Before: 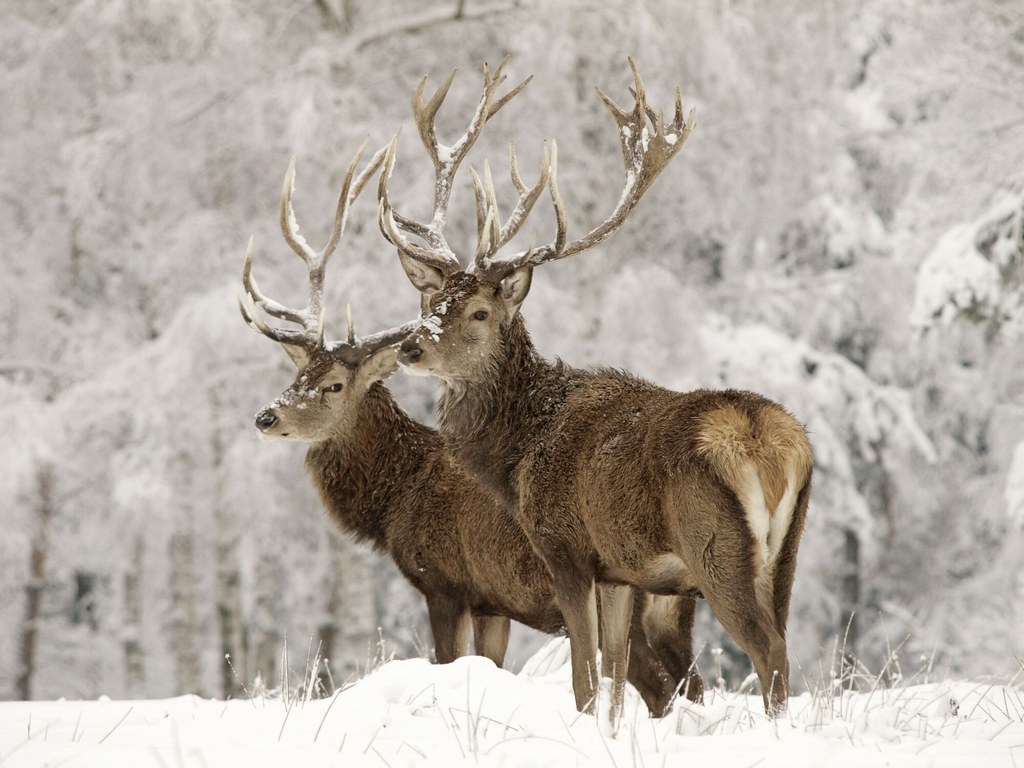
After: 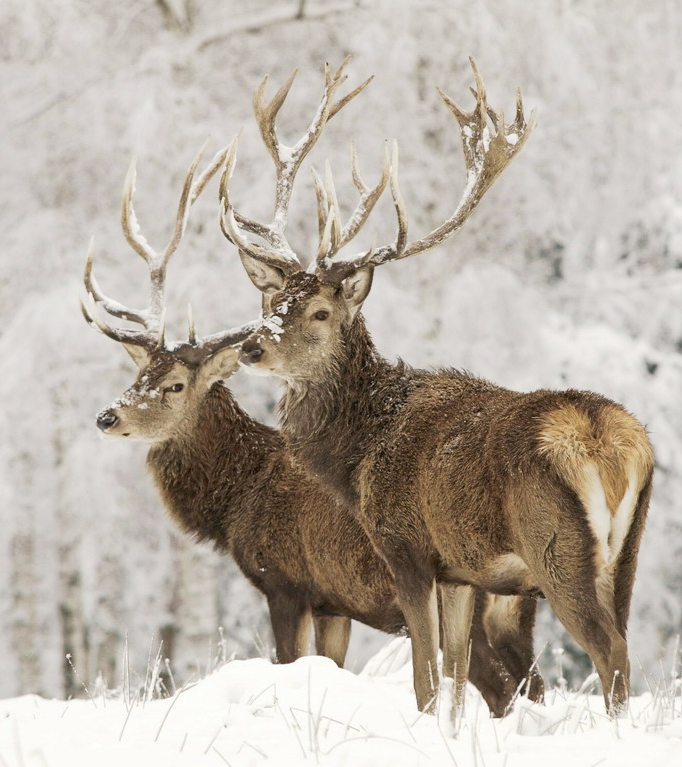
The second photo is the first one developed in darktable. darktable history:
tone curve: curves: ch0 [(0, 0) (0.003, 0.026) (0.011, 0.03) (0.025, 0.047) (0.044, 0.082) (0.069, 0.119) (0.1, 0.157) (0.136, 0.19) (0.177, 0.231) (0.224, 0.27) (0.277, 0.318) (0.335, 0.383) (0.399, 0.456) (0.468, 0.532) (0.543, 0.618) (0.623, 0.71) (0.709, 0.786) (0.801, 0.851) (0.898, 0.908) (1, 1)], preserve colors none
crop and rotate: left 15.546%, right 17.787%
